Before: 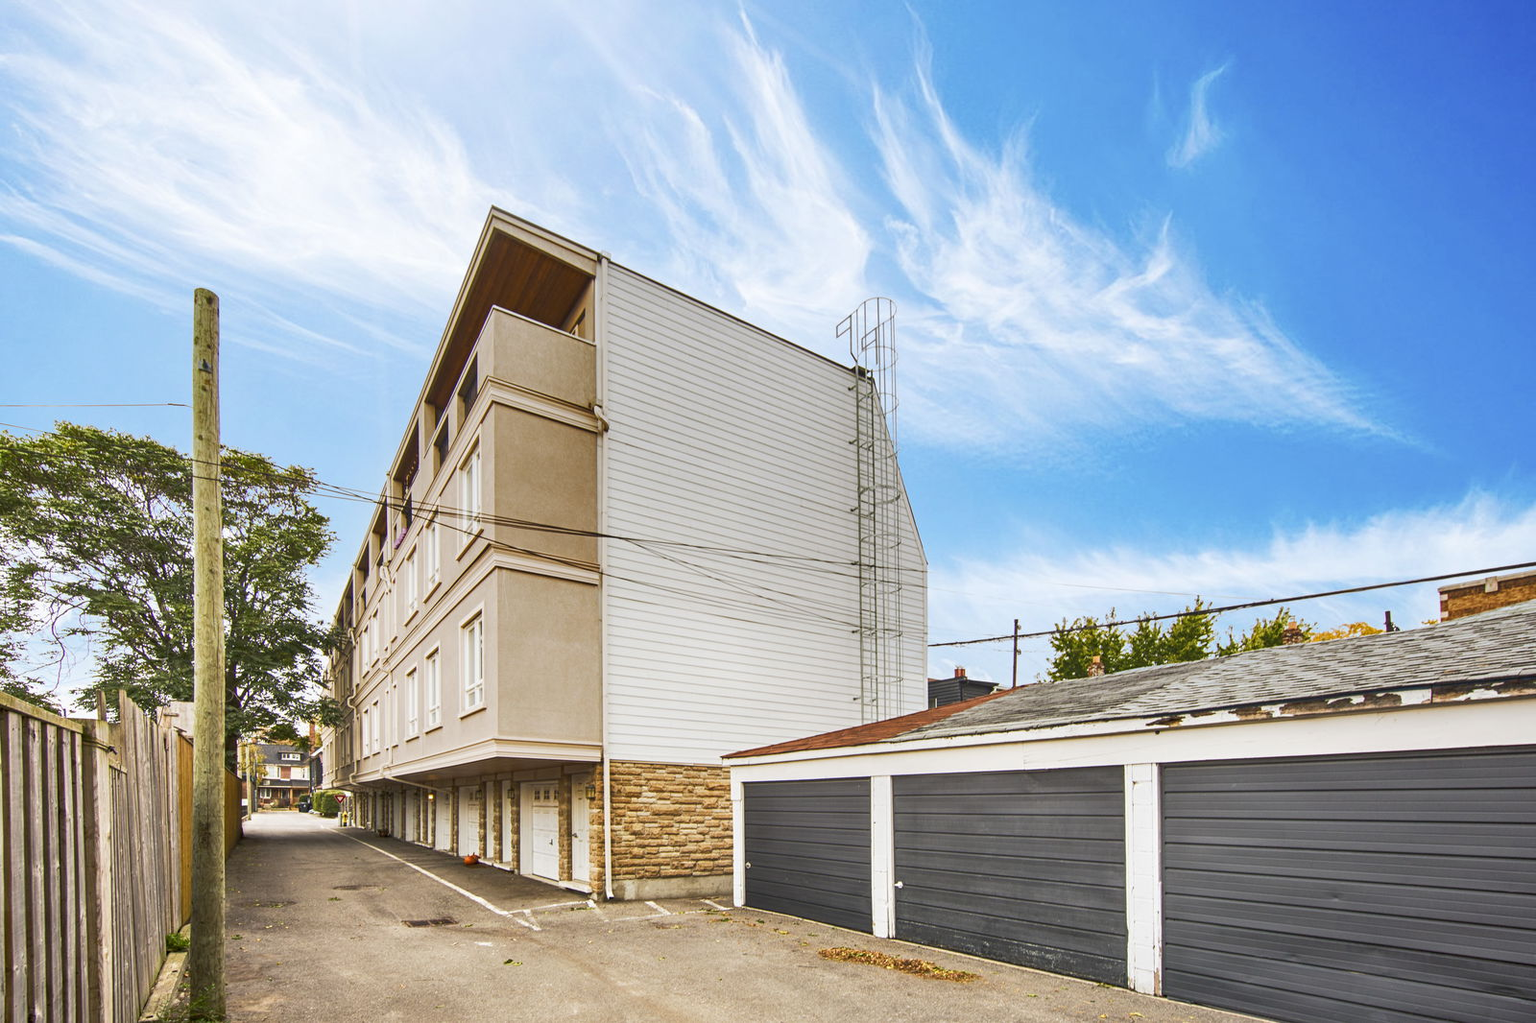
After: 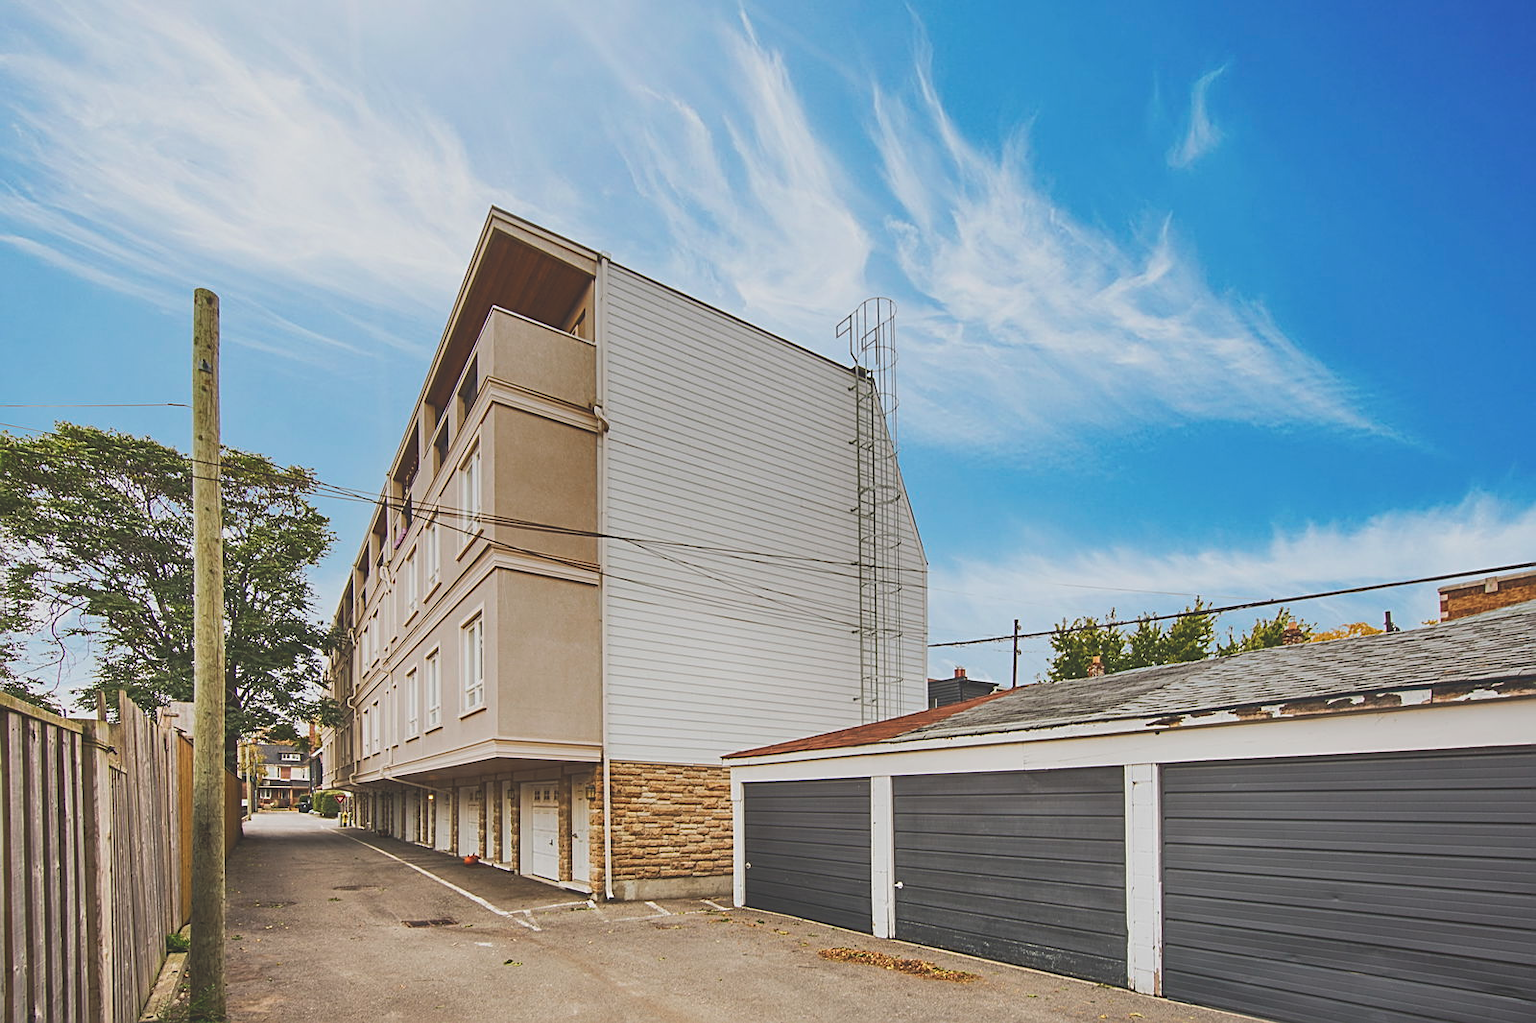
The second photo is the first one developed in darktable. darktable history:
sharpen: on, module defaults
exposure: black level correction -0.035, exposure -0.496 EV, compensate highlight preservation false
